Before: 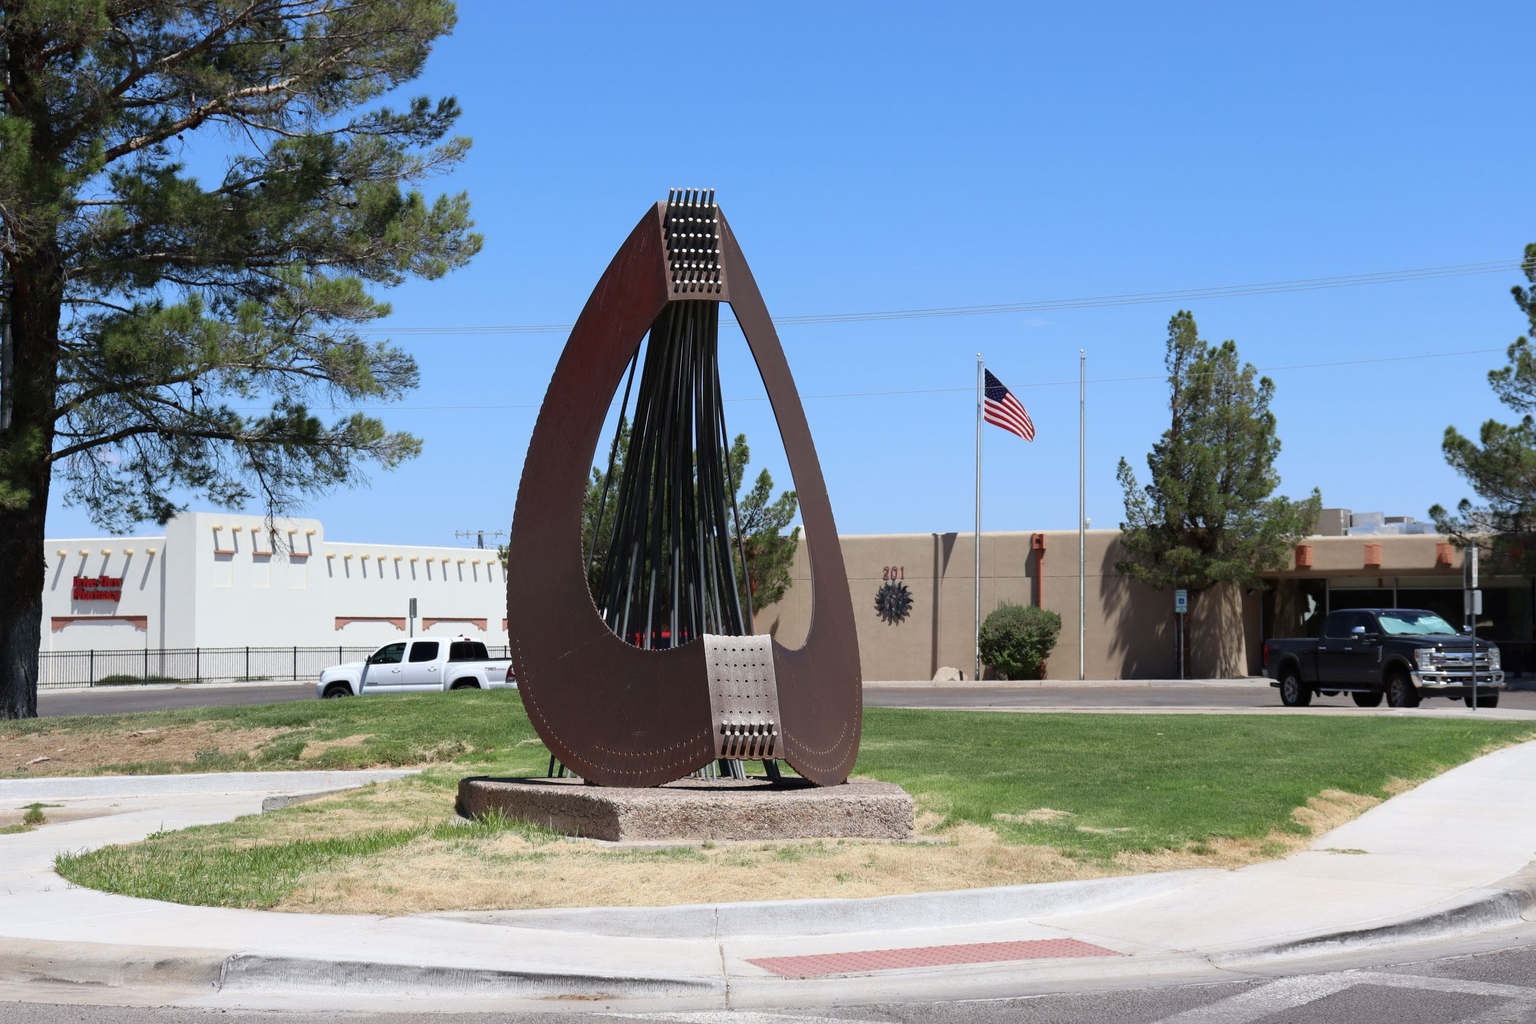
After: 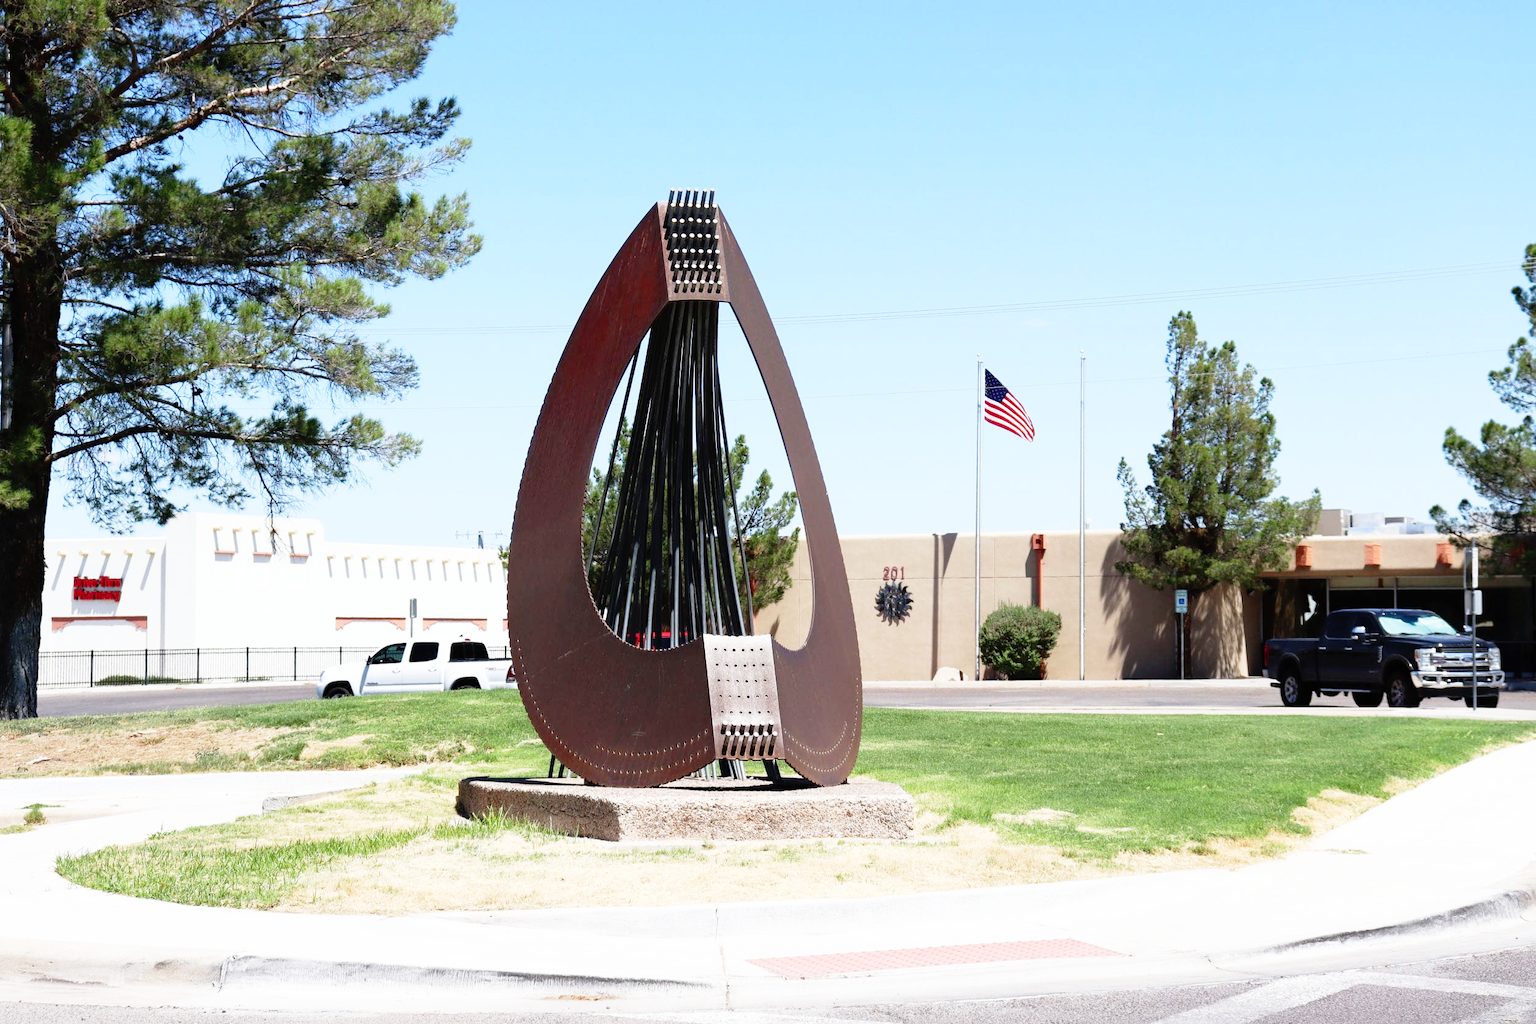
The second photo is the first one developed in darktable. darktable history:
base curve: curves: ch0 [(0, 0) (0.012, 0.01) (0.073, 0.168) (0.31, 0.711) (0.645, 0.957) (1, 1)], preserve colors none
